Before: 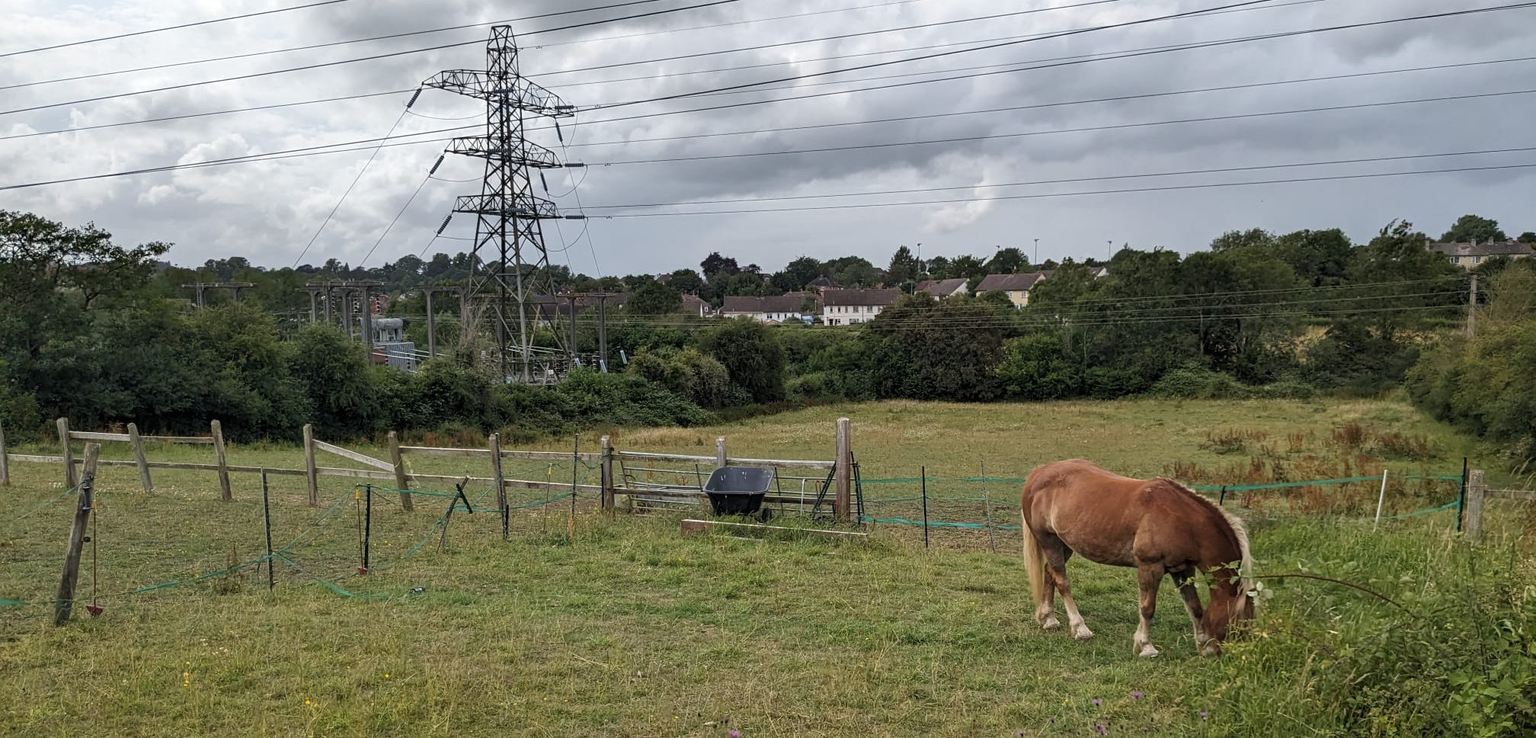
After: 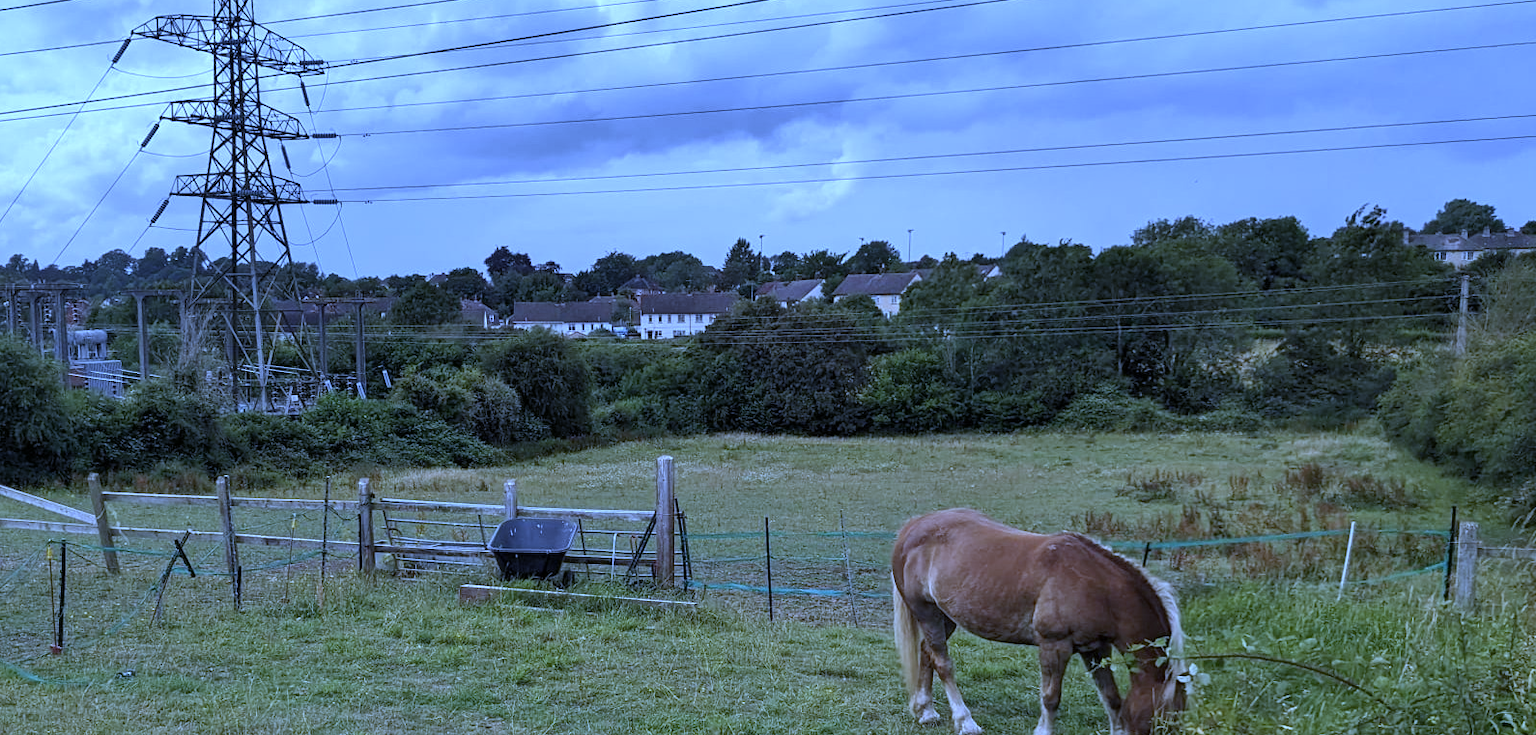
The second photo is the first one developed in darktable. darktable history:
shadows and highlights: shadows 32, highlights -32, soften with gaussian
crop and rotate: left 20.74%, top 7.912%, right 0.375%, bottom 13.378%
white balance: red 0.766, blue 1.537
